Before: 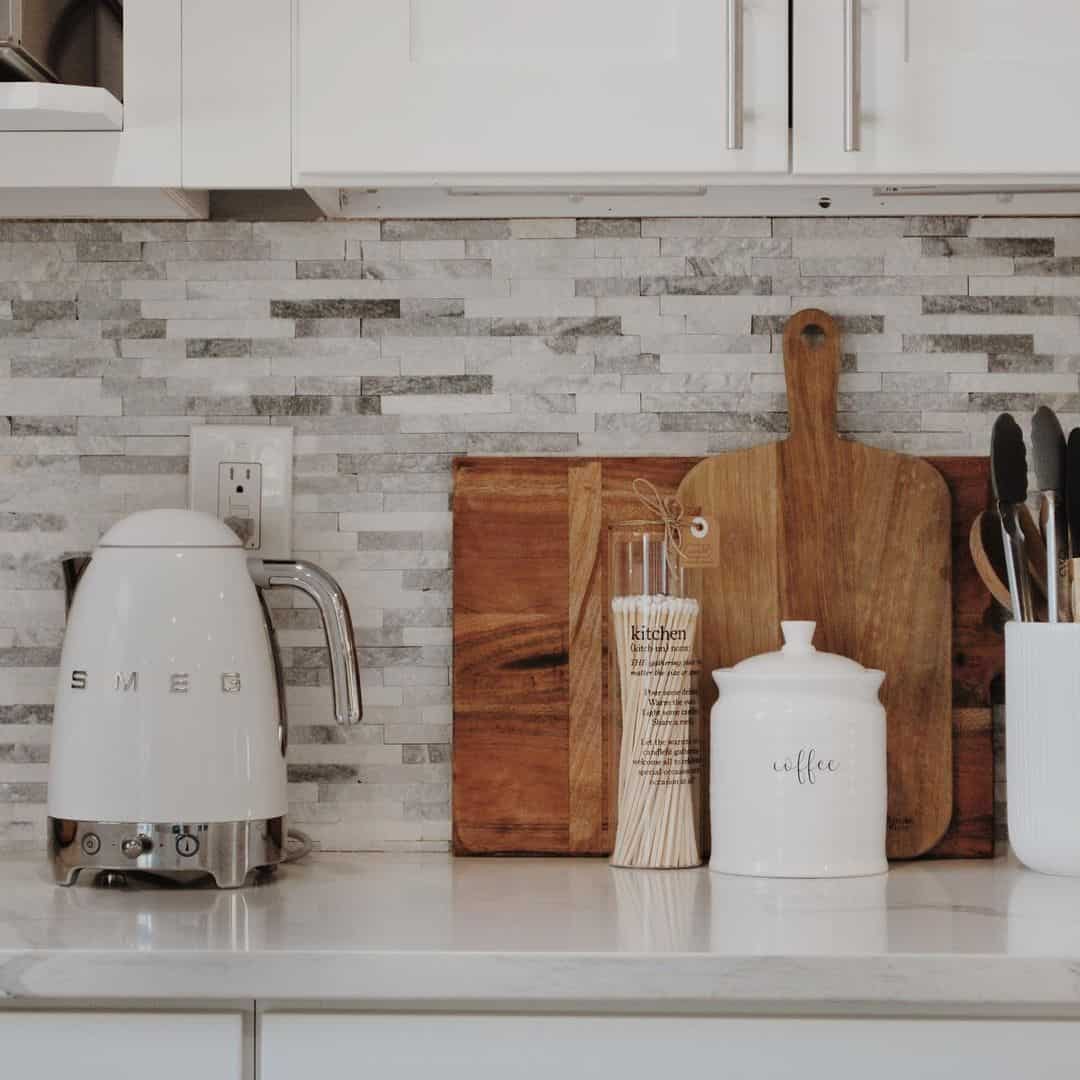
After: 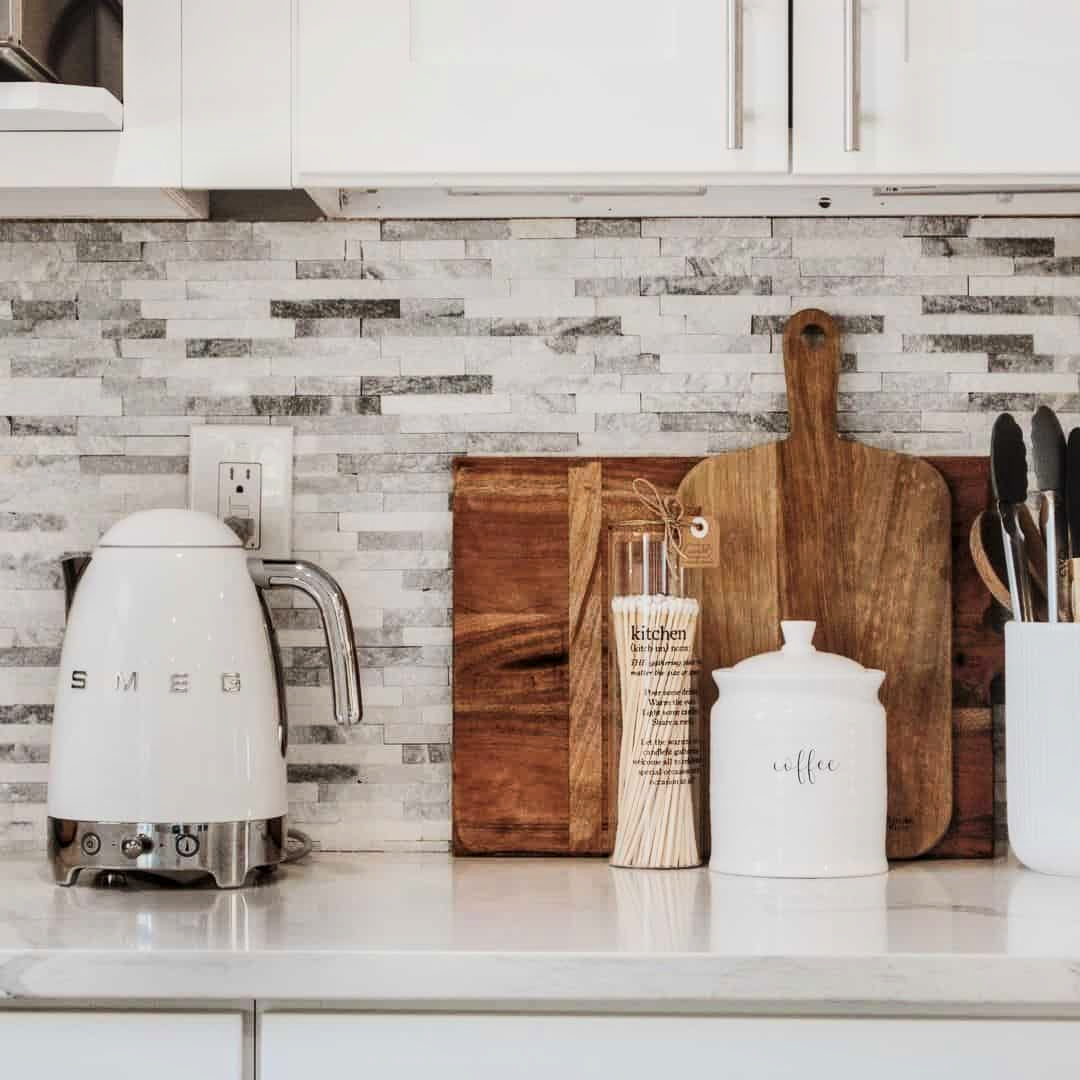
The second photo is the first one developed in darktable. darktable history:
local contrast: on, module defaults
tone equalizer: -8 EV 0.013 EV, -7 EV -0.023 EV, -6 EV 0.041 EV, -5 EV 0.033 EV, -4 EV 0.262 EV, -3 EV 0.654 EV, -2 EV 0.558 EV, -1 EV 0.184 EV, +0 EV 0.017 EV, edges refinement/feathering 500, mask exposure compensation -1.57 EV, preserve details no
